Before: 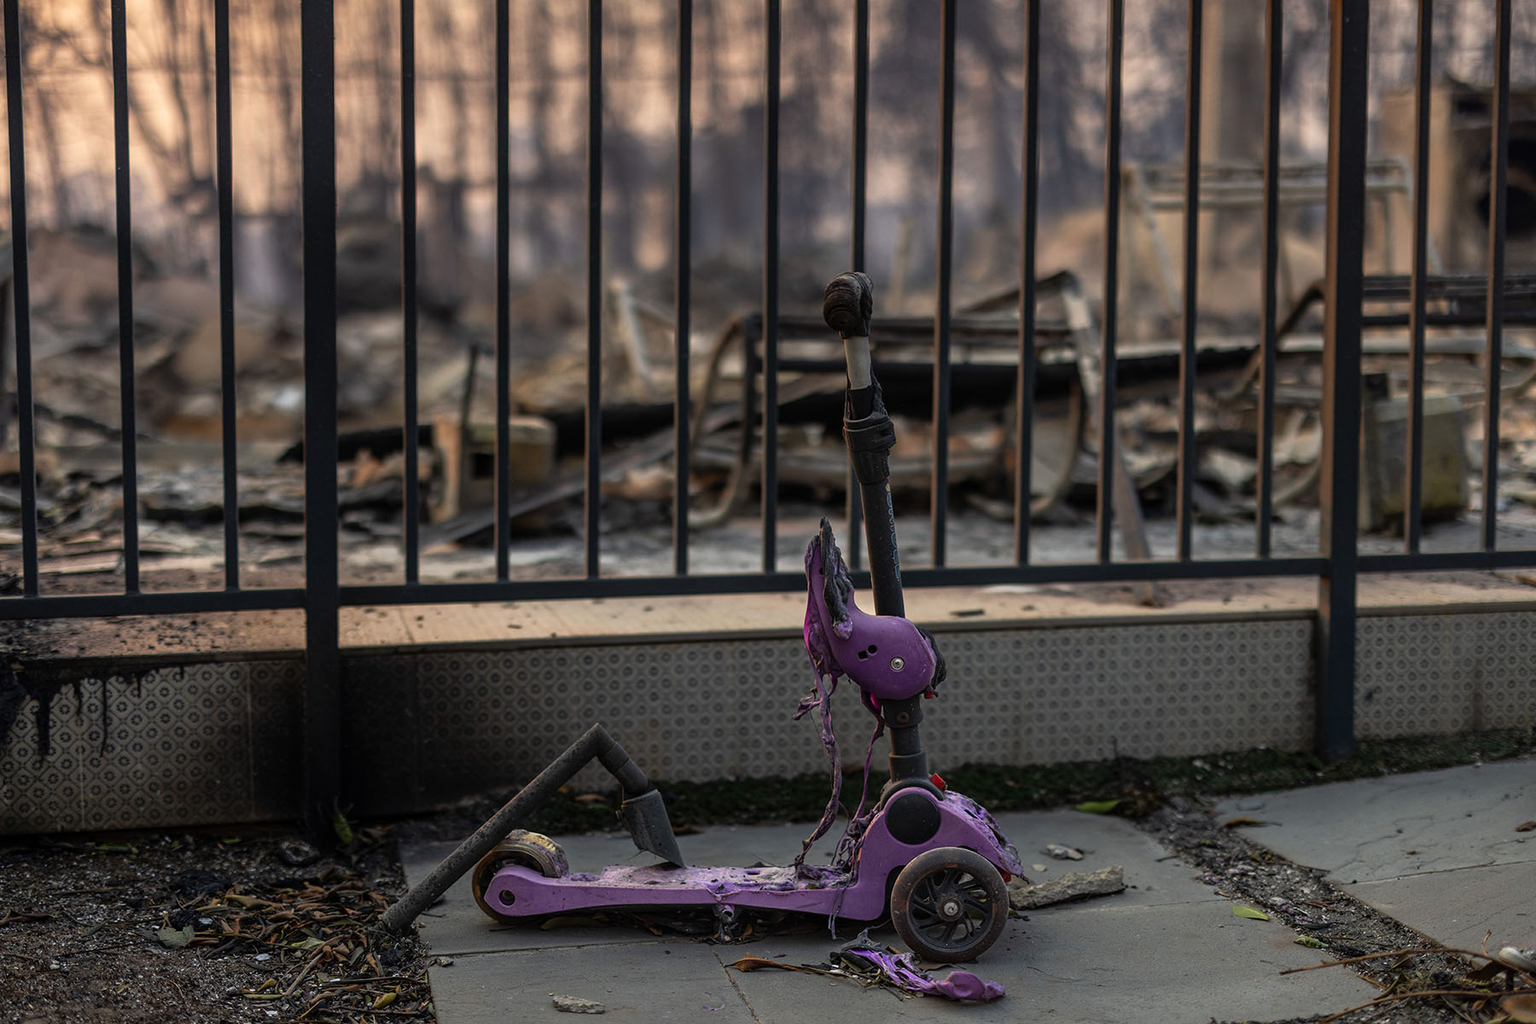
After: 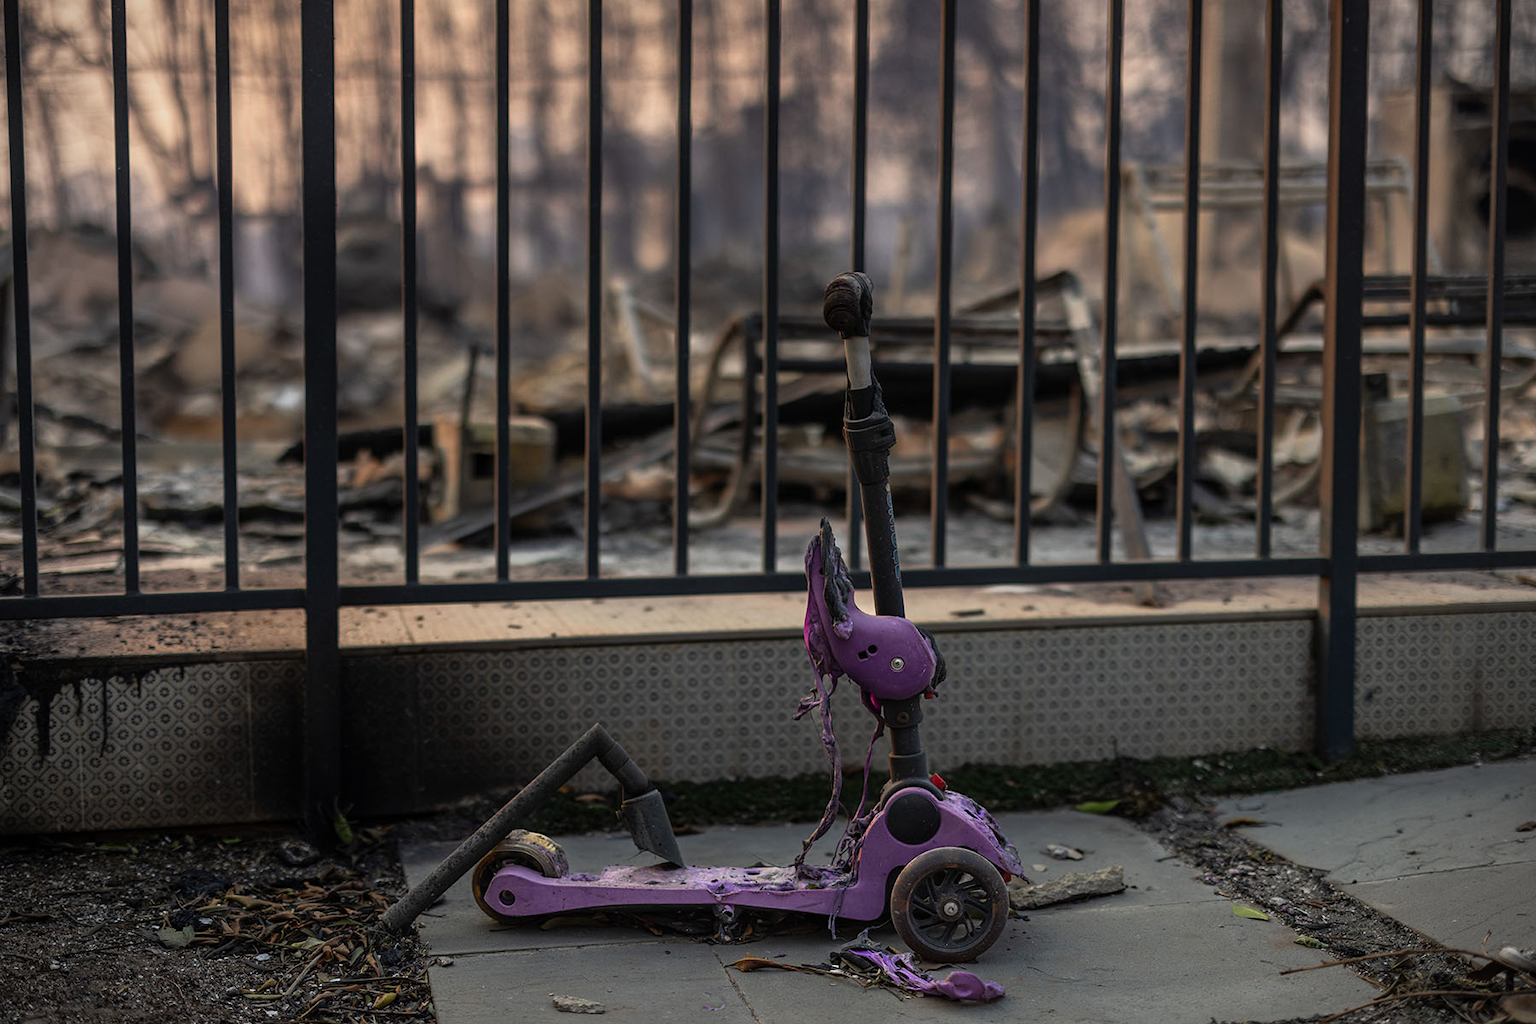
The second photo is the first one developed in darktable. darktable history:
tone equalizer: on, module defaults
vignetting: on, module defaults
